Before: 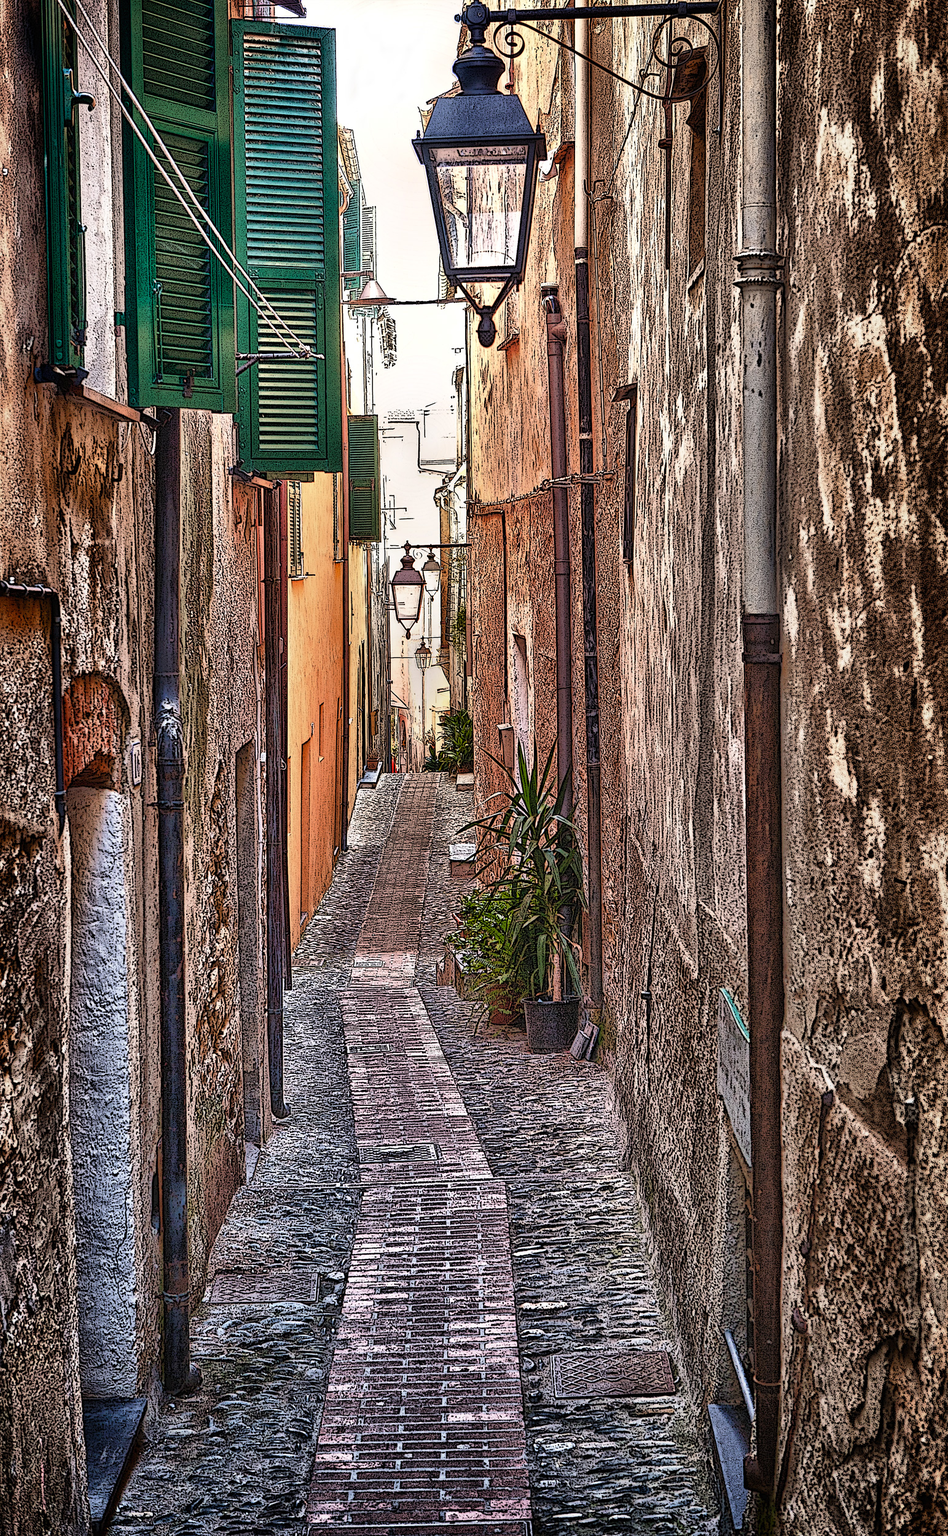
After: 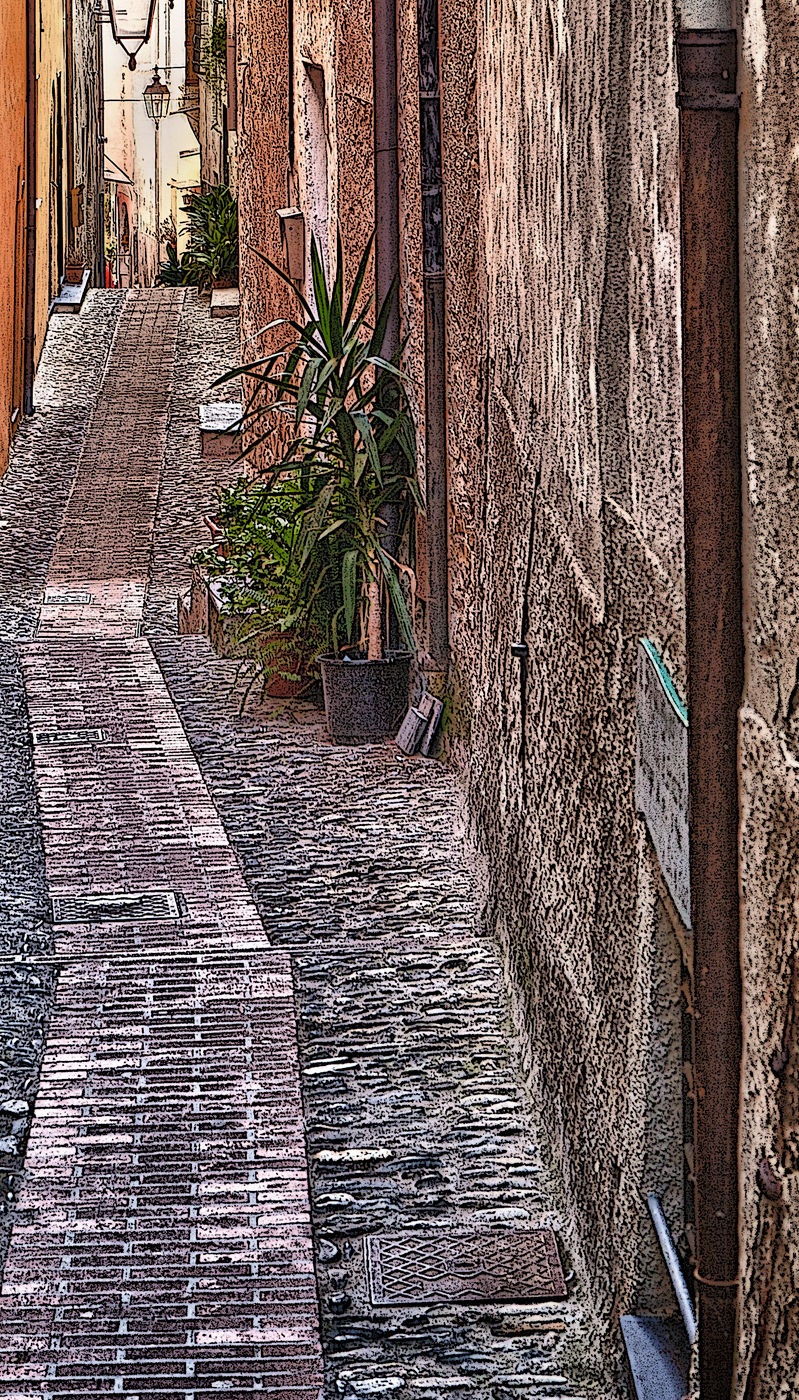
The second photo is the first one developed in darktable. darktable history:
rotate and perspective: automatic cropping original format, crop left 0, crop top 0
crop: left 34.479%, top 38.822%, right 13.718%, bottom 5.172%
